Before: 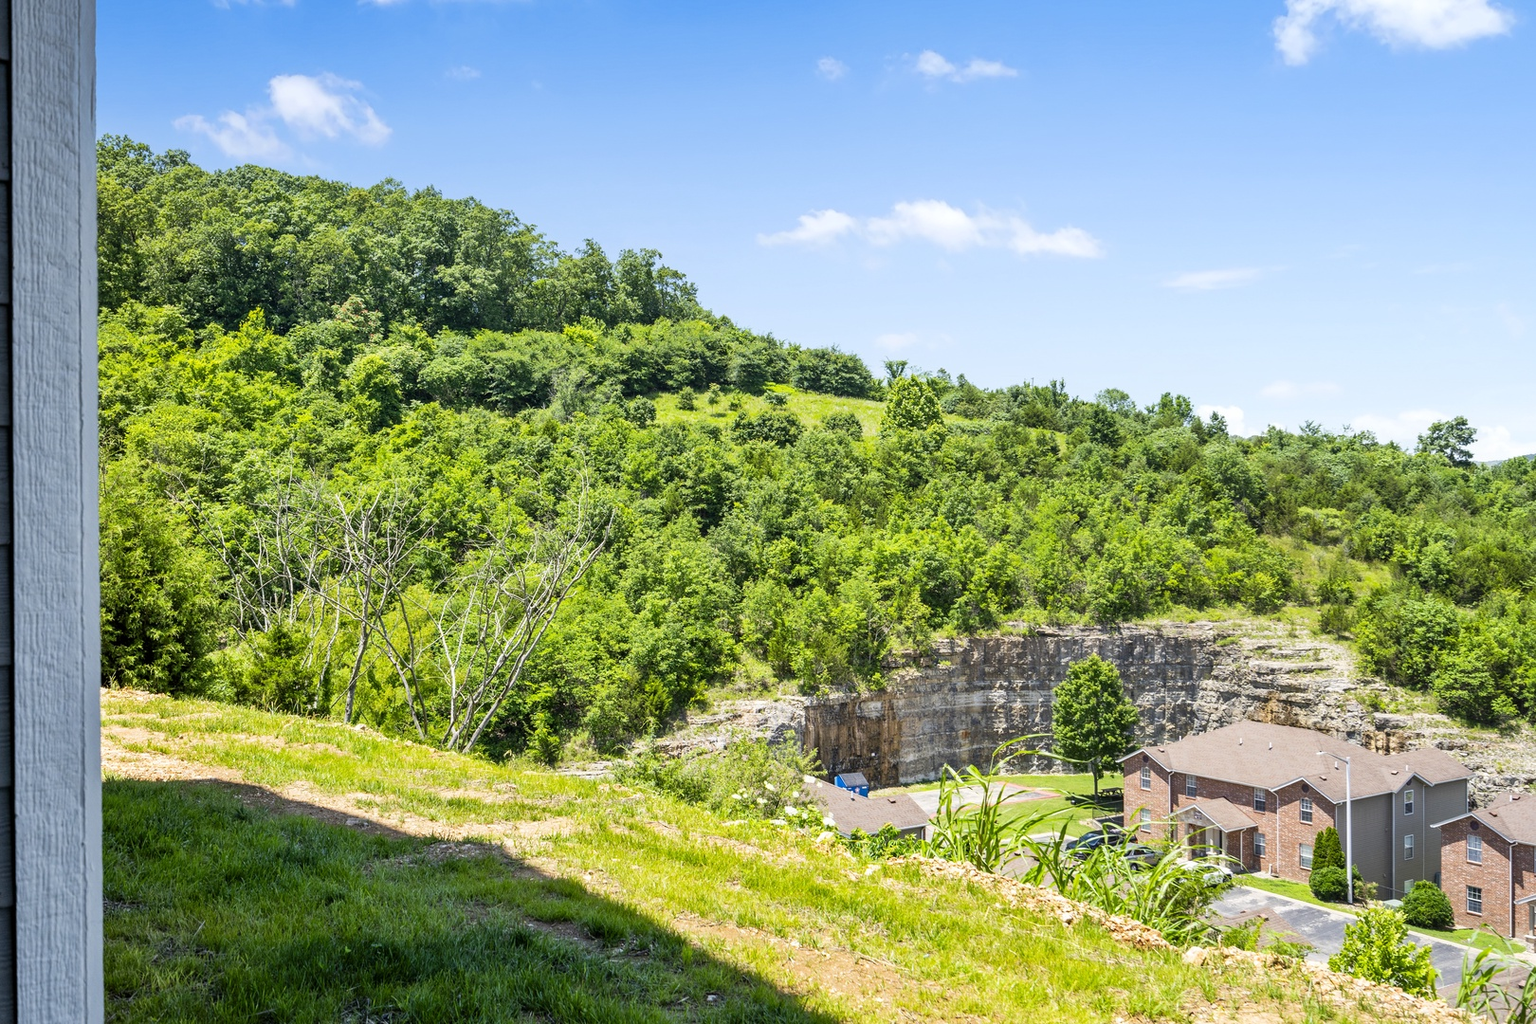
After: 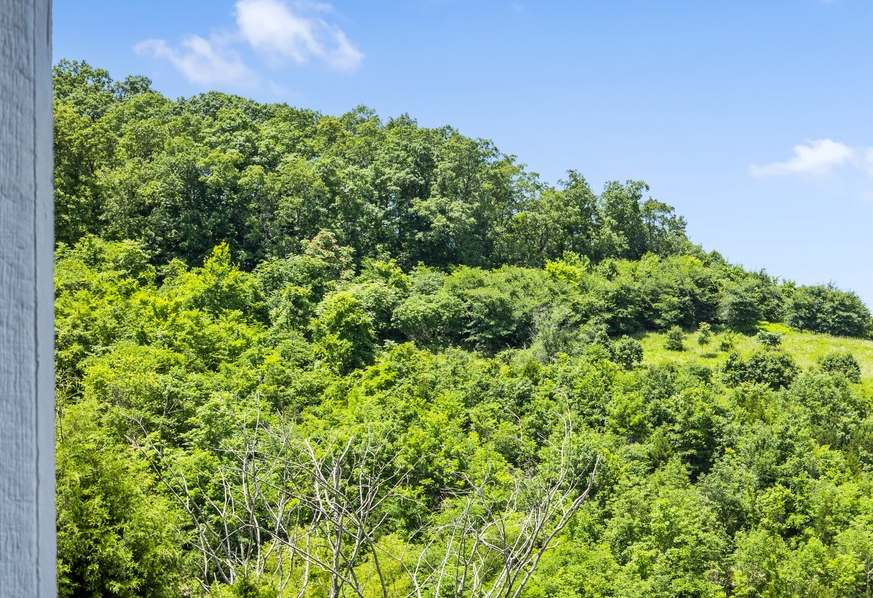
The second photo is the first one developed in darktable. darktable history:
crop and rotate: left 3.059%, top 7.635%, right 43.028%, bottom 36.916%
